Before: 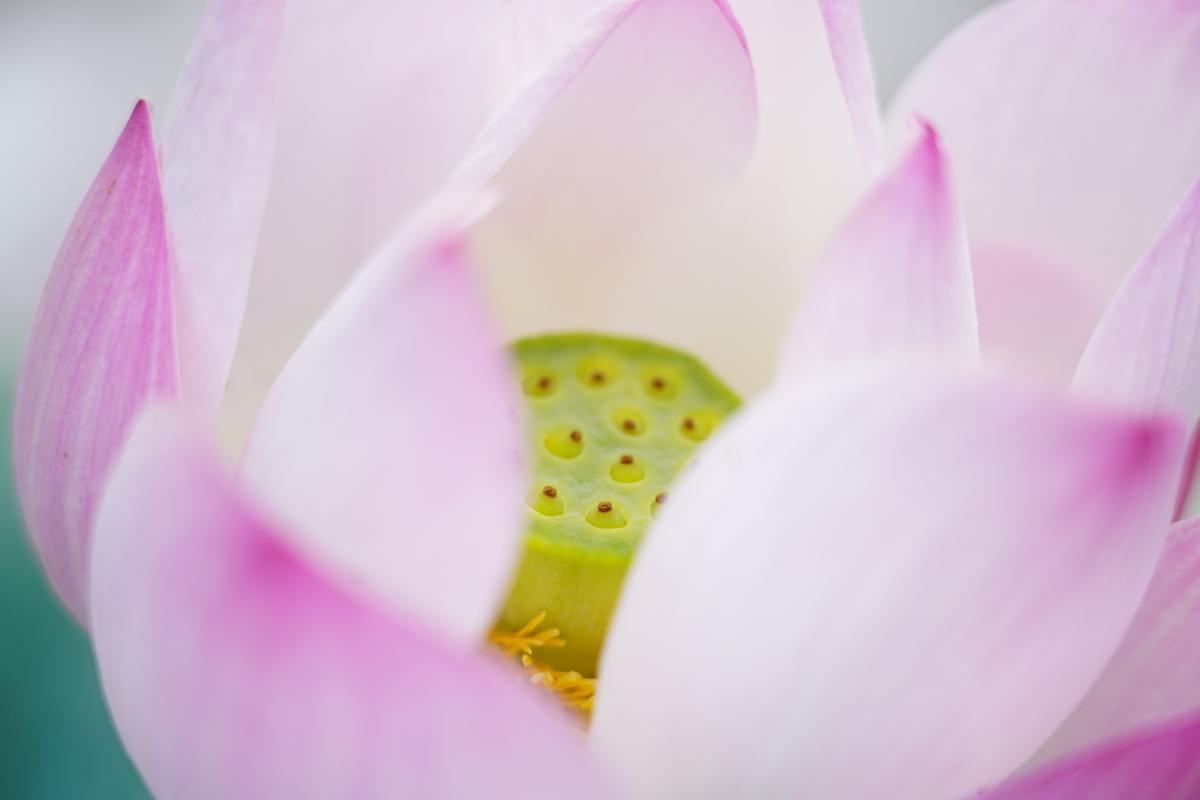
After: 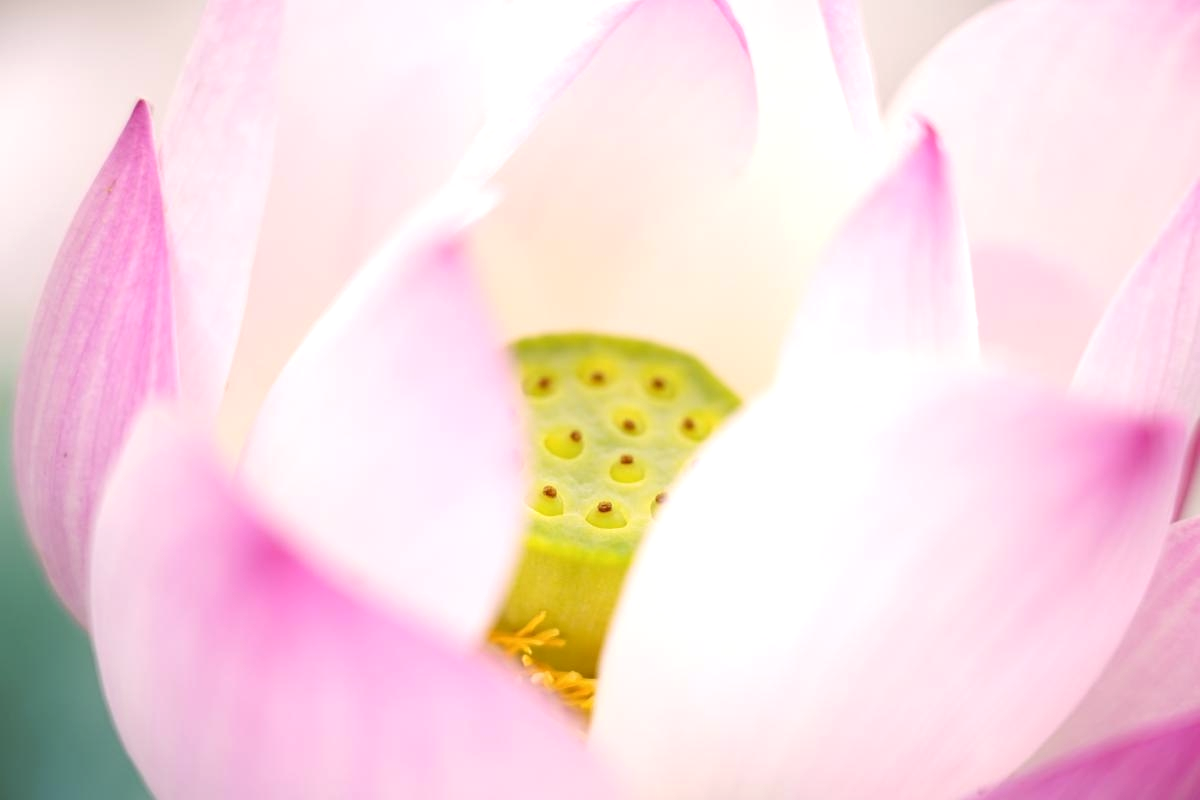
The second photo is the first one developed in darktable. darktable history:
color correction: highlights a* 6.27, highlights b* 8.19, shadows a* 5.94, shadows b* 7.23, saturation 0.9
exposure: black level correction 0.001, exposure 0.5 EV, compensate exposure bias true, compensate highlight preservation false
